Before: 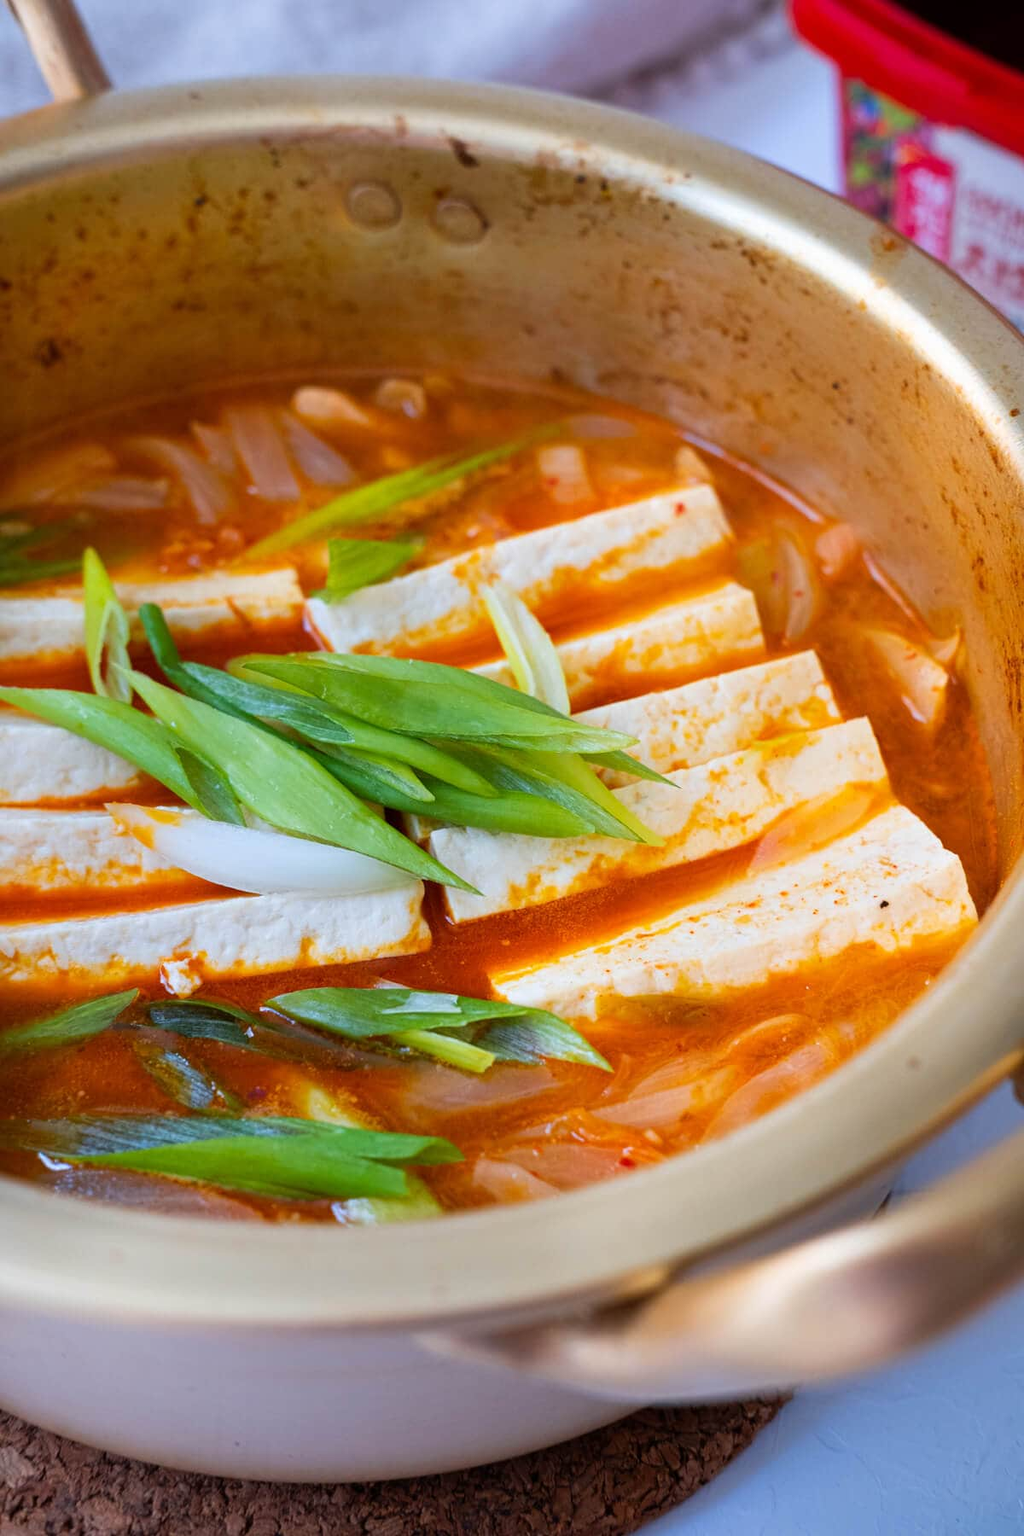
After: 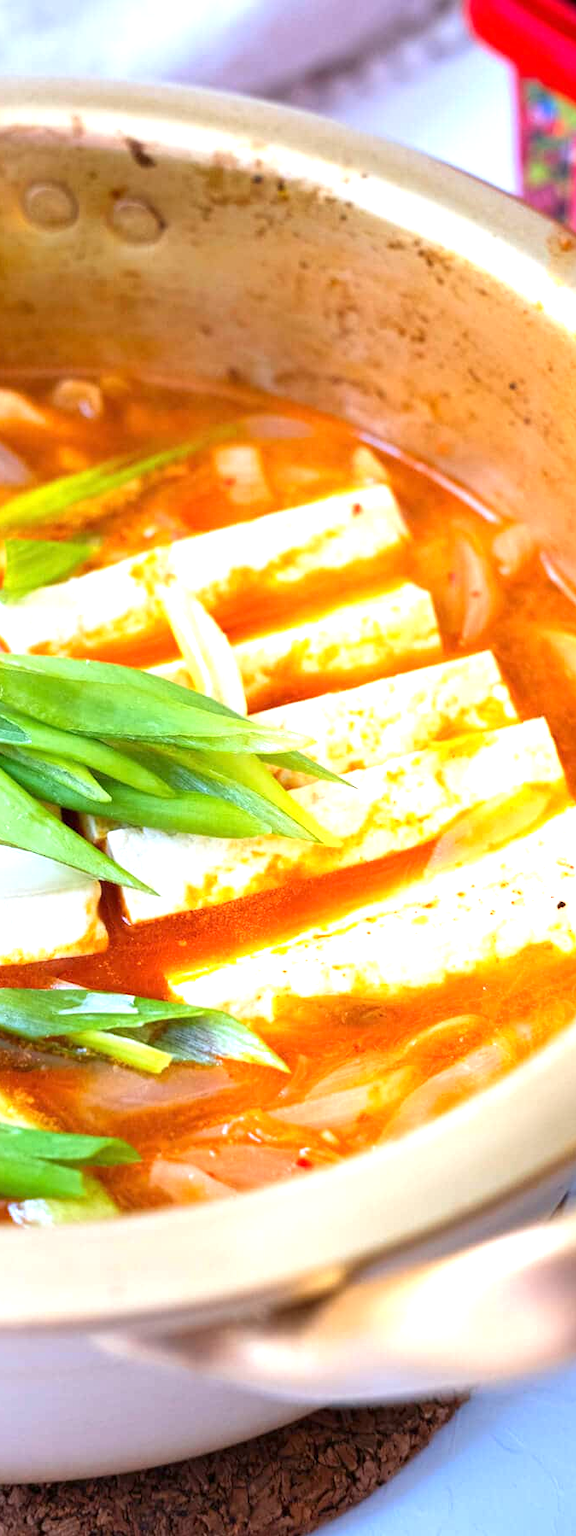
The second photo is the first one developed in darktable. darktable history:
crop: left 31.598%, top 0.009%, right 11.732%
exposure: exposure 1.094 EV, compensate highlight preservation false
